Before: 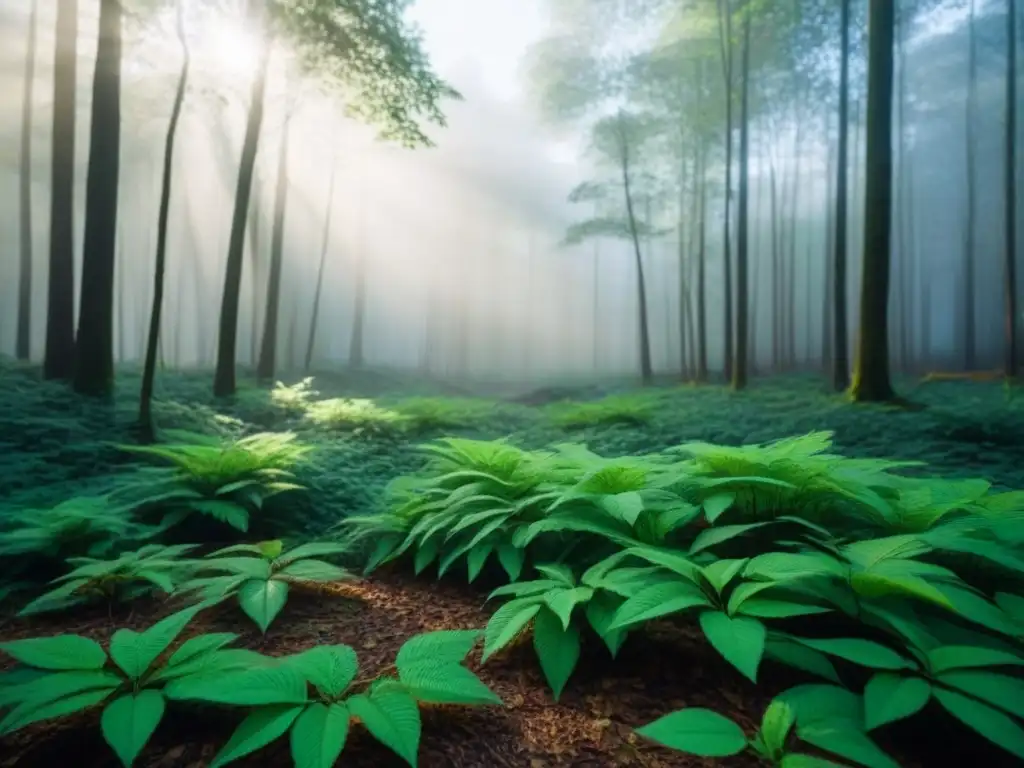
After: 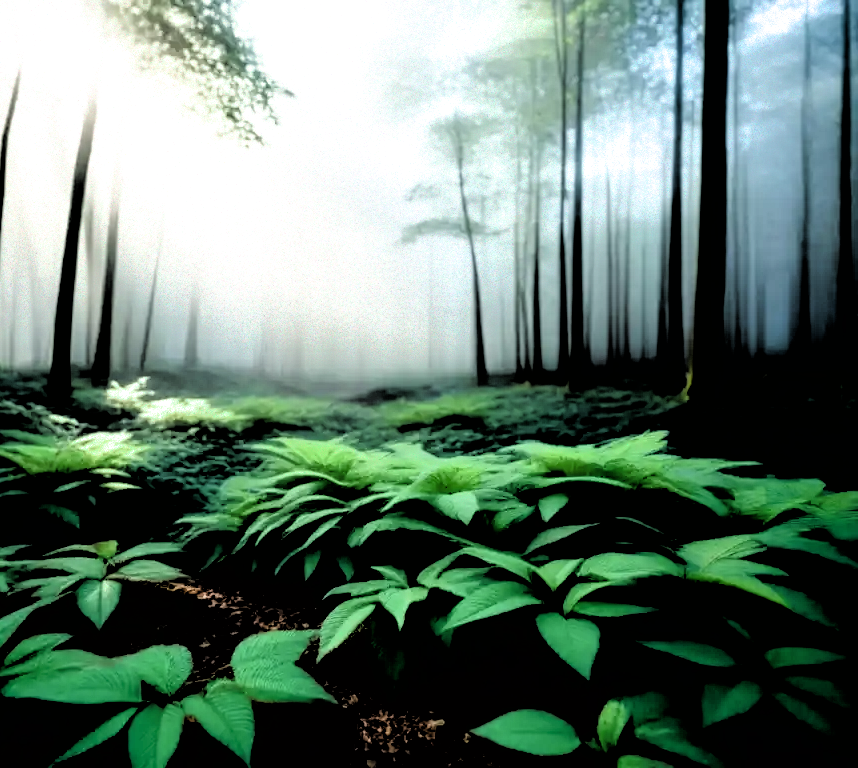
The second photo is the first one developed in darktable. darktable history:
filmic rgb: black relative exposure -1 EV, white relative exposure 2.05 EV, hardness 1.52, contrast 2.25, enable highlight reconstruction true
crop: left 16.145%
